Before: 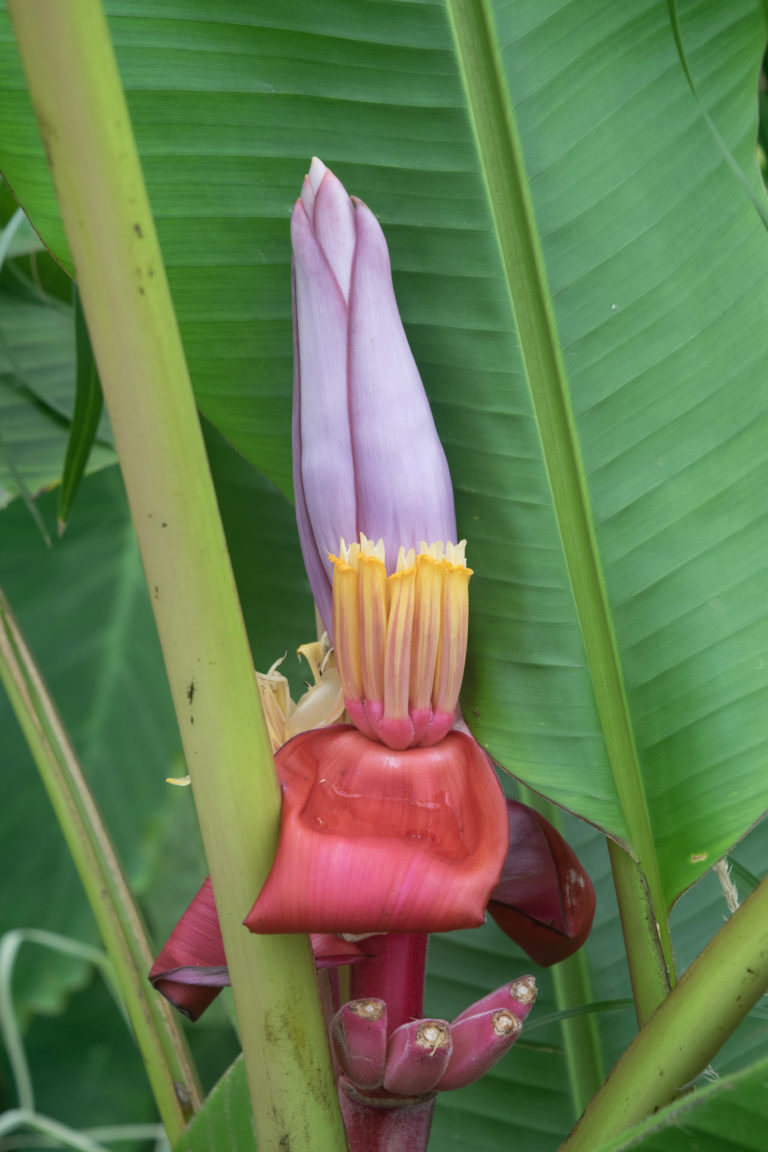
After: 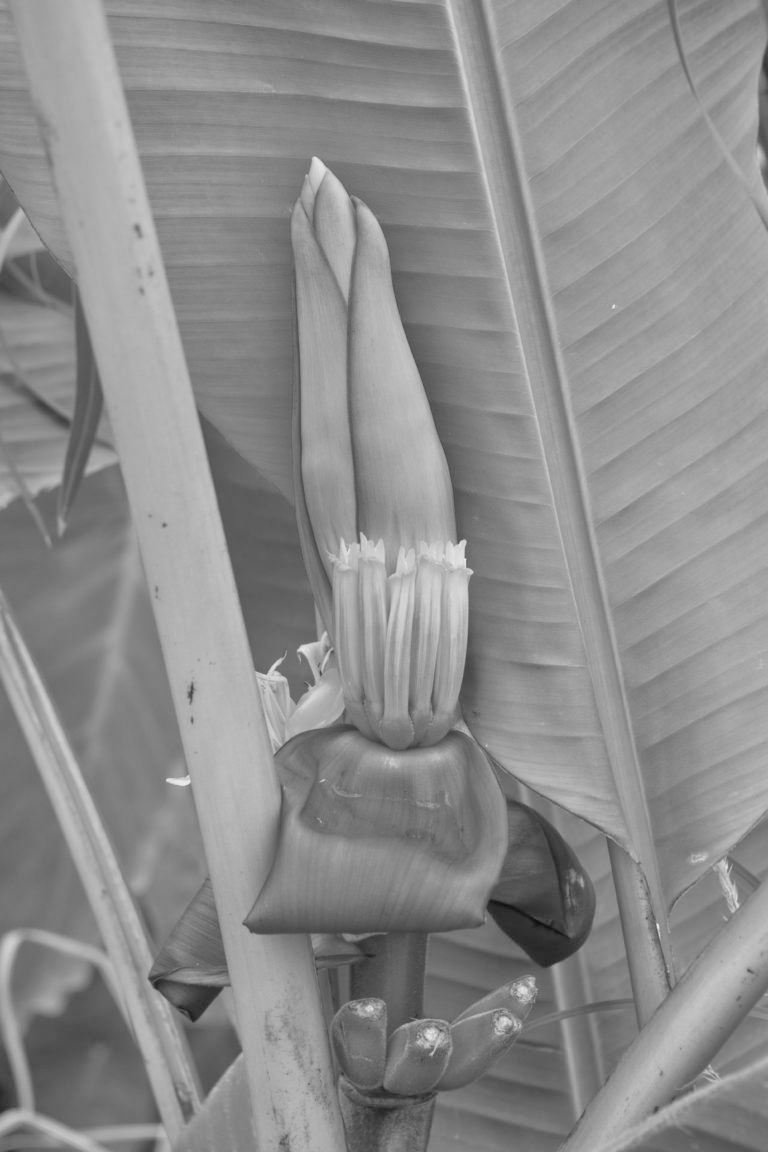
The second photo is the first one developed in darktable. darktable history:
white balance: red 0.98, blue 1.61
tone equalizer: -7 EV 0.15 EV, -6 EV 0.6 EV, -5 EV 1.15 EV, -4 EV 1.33 EV, -3 EV 1.15 EV, -2 EV 0.6 EV, -1 EV 0.15 EV, mask exposure compensation -0.5 EV
monochrome: a -4.13, b 5.16, size 1
